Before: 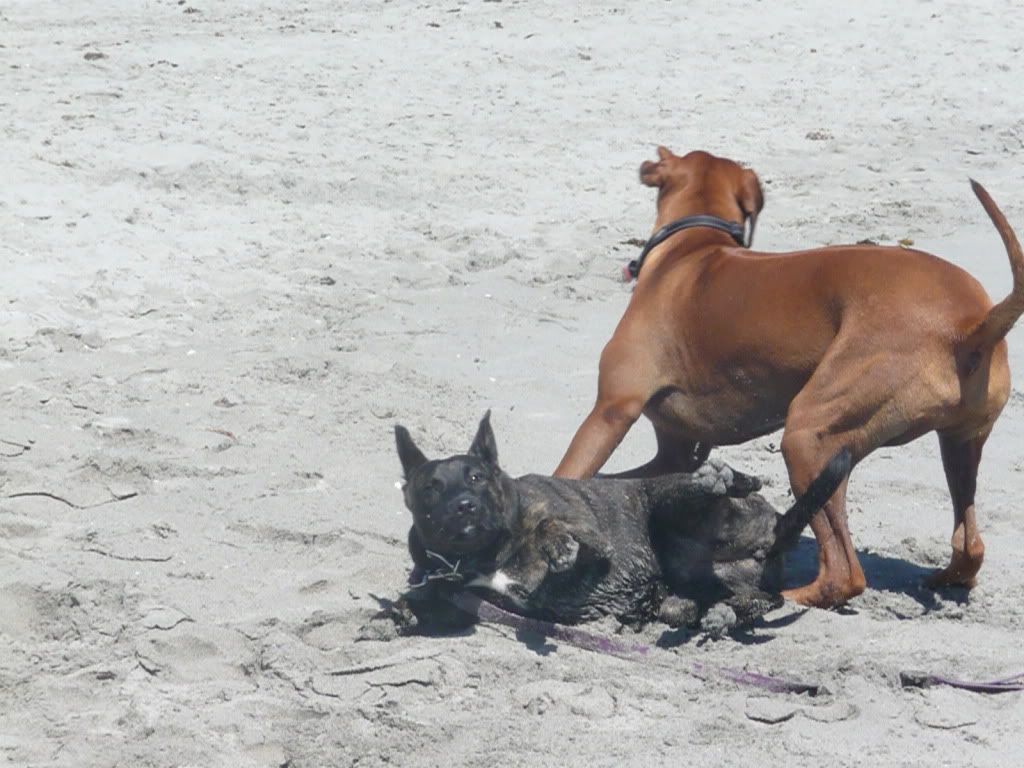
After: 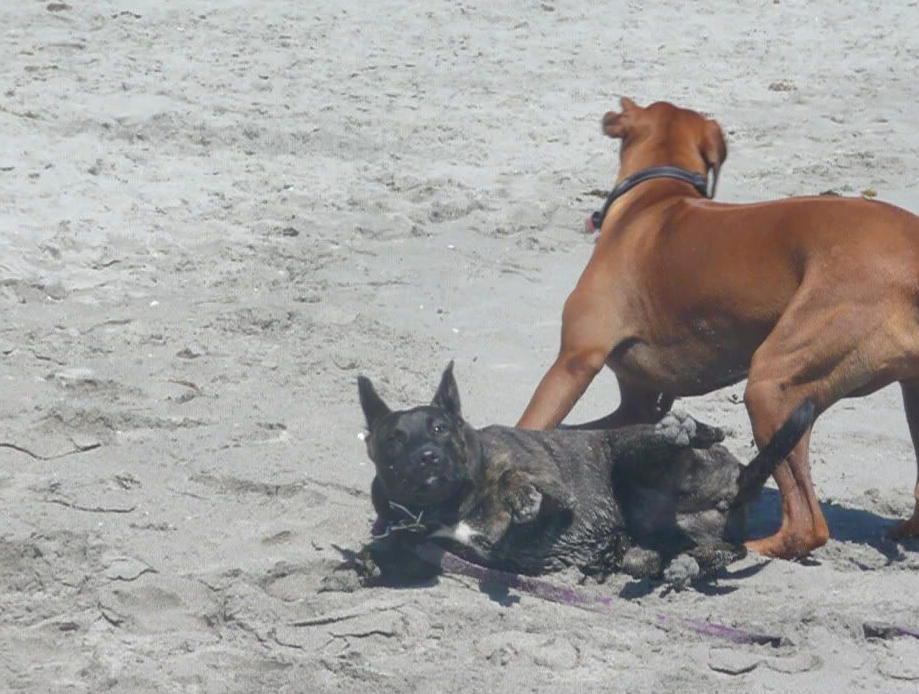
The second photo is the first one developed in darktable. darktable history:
shadows and highlights: shadows color adjustment 98.02%, highlights color adjustment 58.19%
crop: left 3.707%, top 6.421%, right 6.45%, bottom 3.207%
